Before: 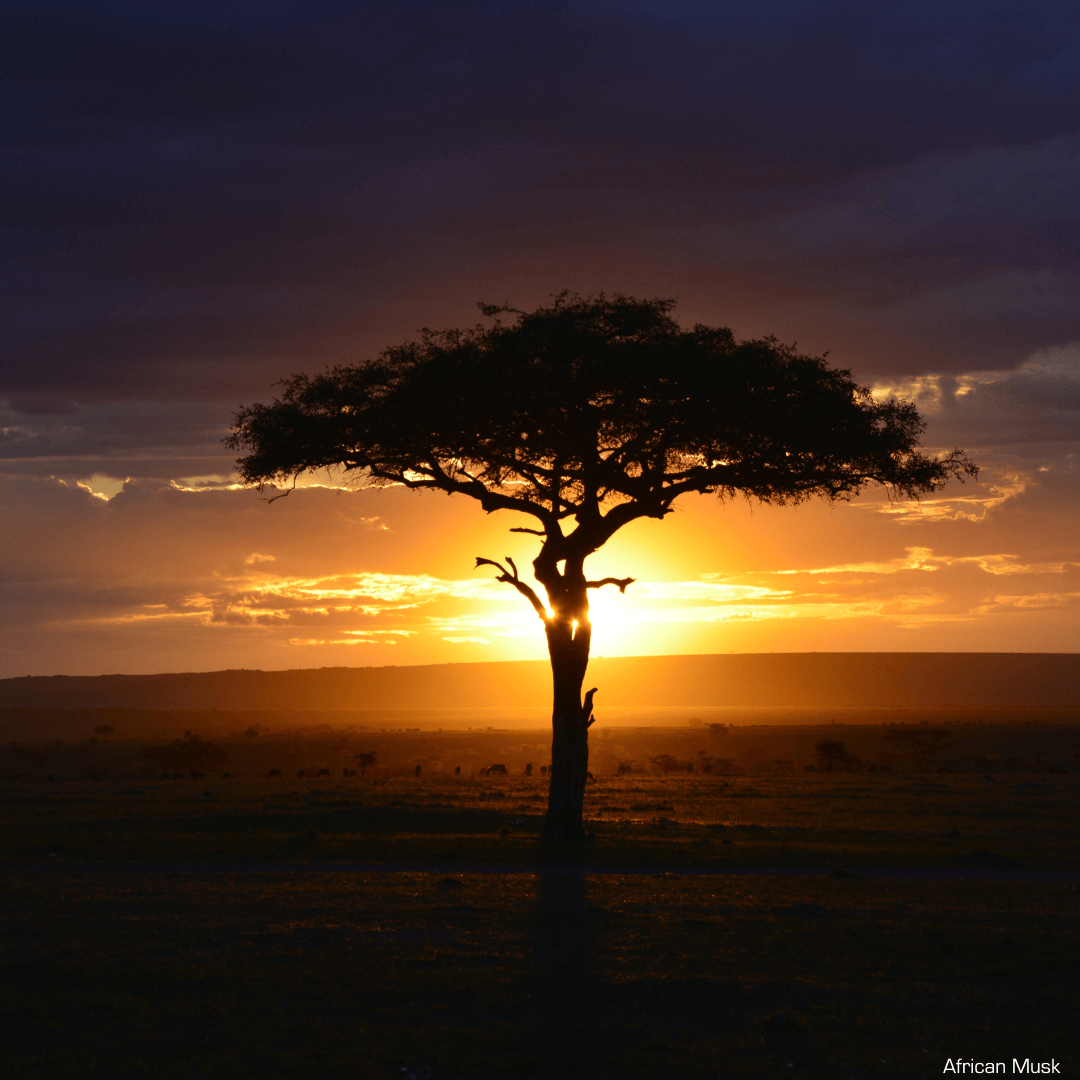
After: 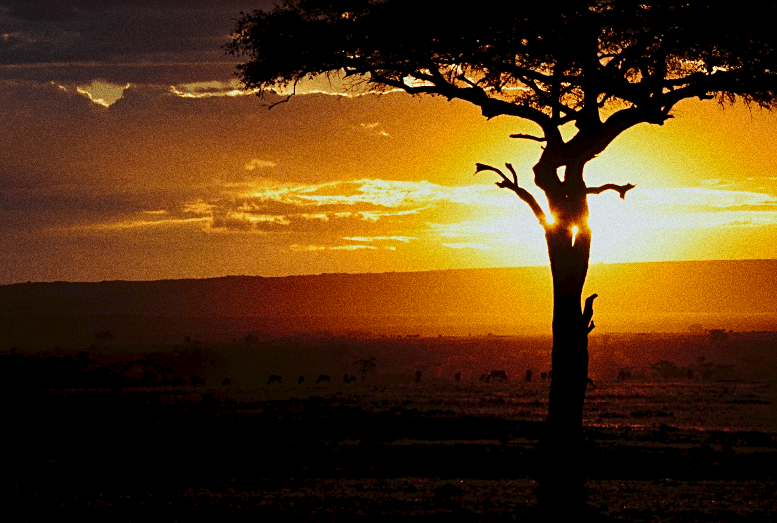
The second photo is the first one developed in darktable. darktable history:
grain: coarseness 0.09 ISO, strength 40%
exposure: black level correction 0.009, exposure -0.637 EV, compensate highlight preservation false
sharpen: on, module defaults
tone curve: curves: ch0 [(0, 0) (0.003, 0.042) (0.011, 0.043) (0.025, 0.047) (0.044, 0.059) (0.069, 0.07) (0.1, 0.085) (0.136, 0.107) (0.177, 0.139) (0.224, 0.185) (0.277, 0.258) (0.335, 0.34) (0.399, 0.434) (0.468, 0.526) (0.543, 0.623) (0.623, 0.709) (0.709, 0.794) (0.801, 0.866) (0.898, 0.919) (1, 1)], preserve colors none
crop: top 36.498%, right 27.964%, bottom 14.995%
color calibration: illuminant Planckian (black body), adaptation linear Bradford (ICC v4), x 0.361, y 0.366, temperature 4511.61 K, saturation algorithm version 1 (2020)
